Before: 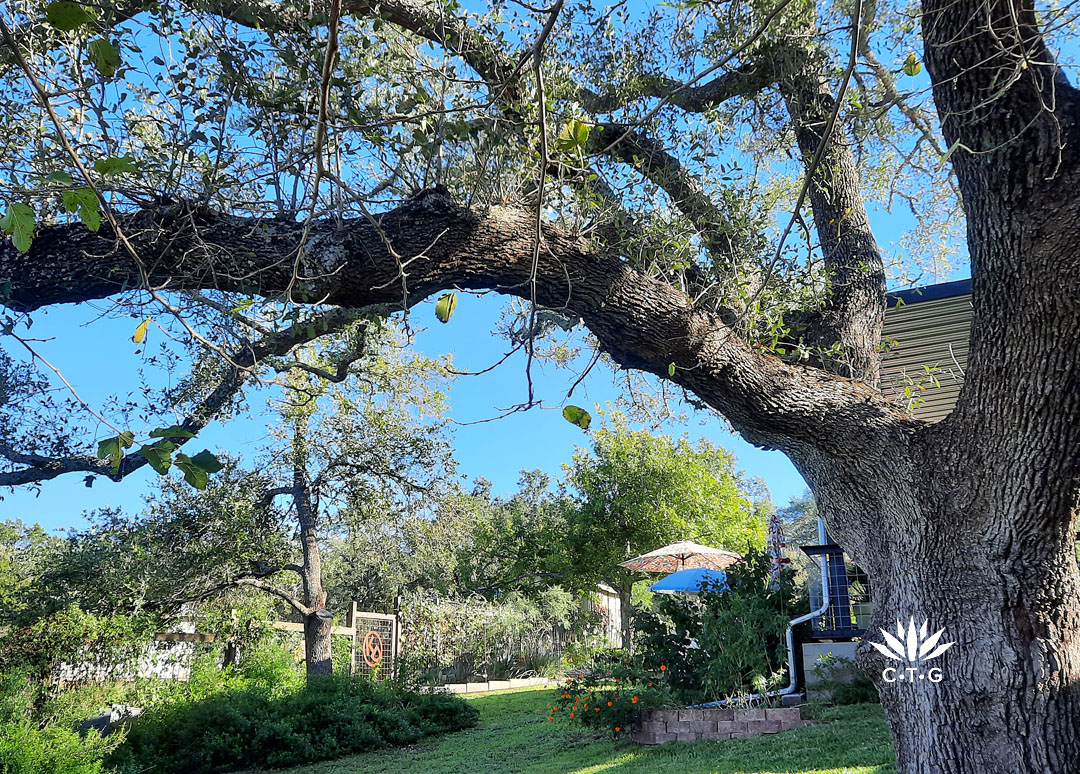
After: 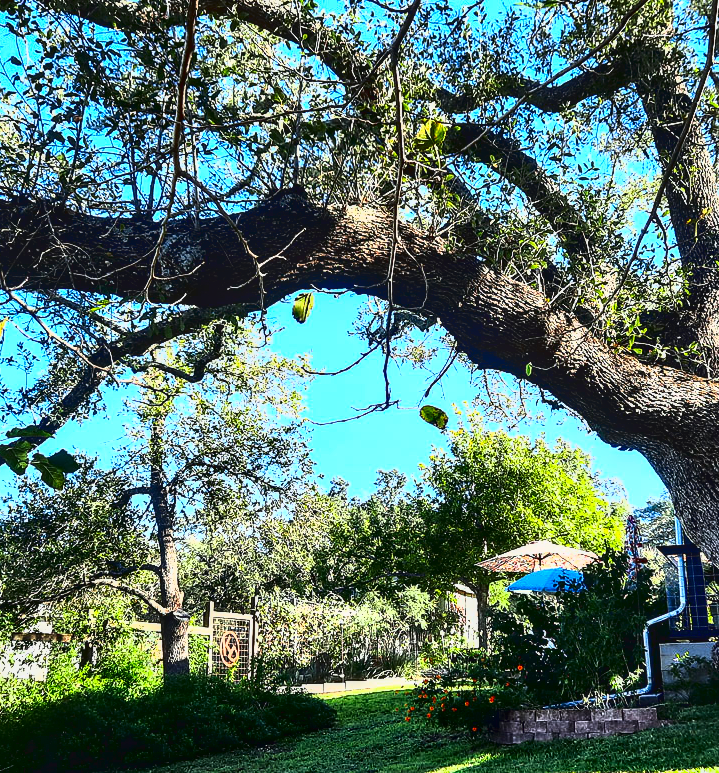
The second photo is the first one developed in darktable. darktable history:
crop and rotate: left 13.358%, right 20.023%
contrast brightness saturation: contrast 0.089, brightness -0.608, saturation 0.166
tone curve: curves: ch0 [(0.016, 0.011) (0.204, 0.146) (0.515, 0.476) (0.78, 0.795) (1, 0.981)], color space Lab, linked channels, preserve colors none
local contrast: on, module defaults
shadows and highlights: radius 329.22, shadows 54.9, highlights -99.52, compress 94.47%, highlights color adjustment 89.19%, soften with gaussian
exposure: black level correction 0, exposure 1.099 EV, compensate highlight preservation false
